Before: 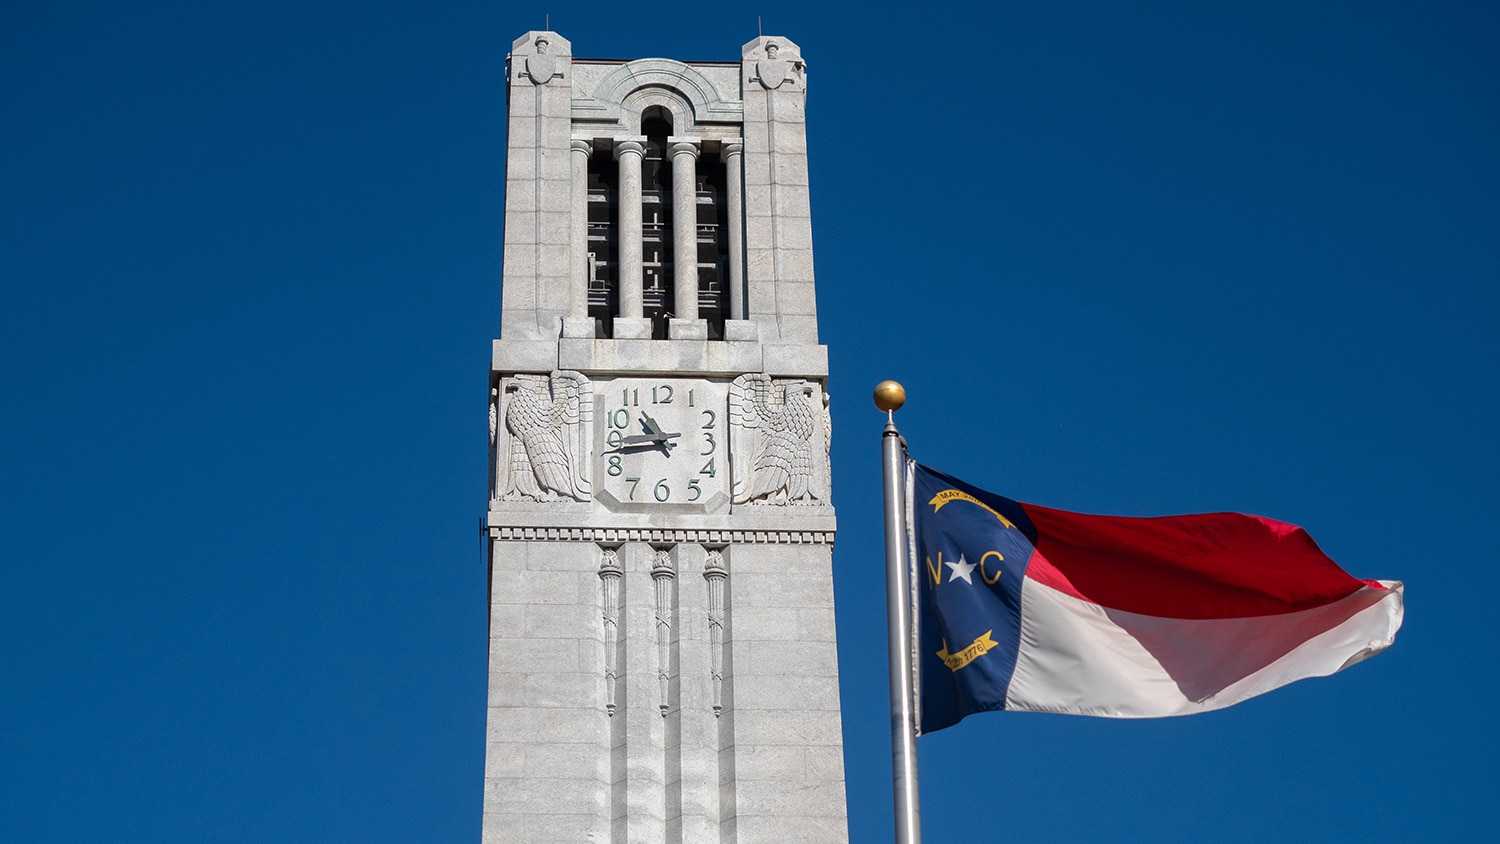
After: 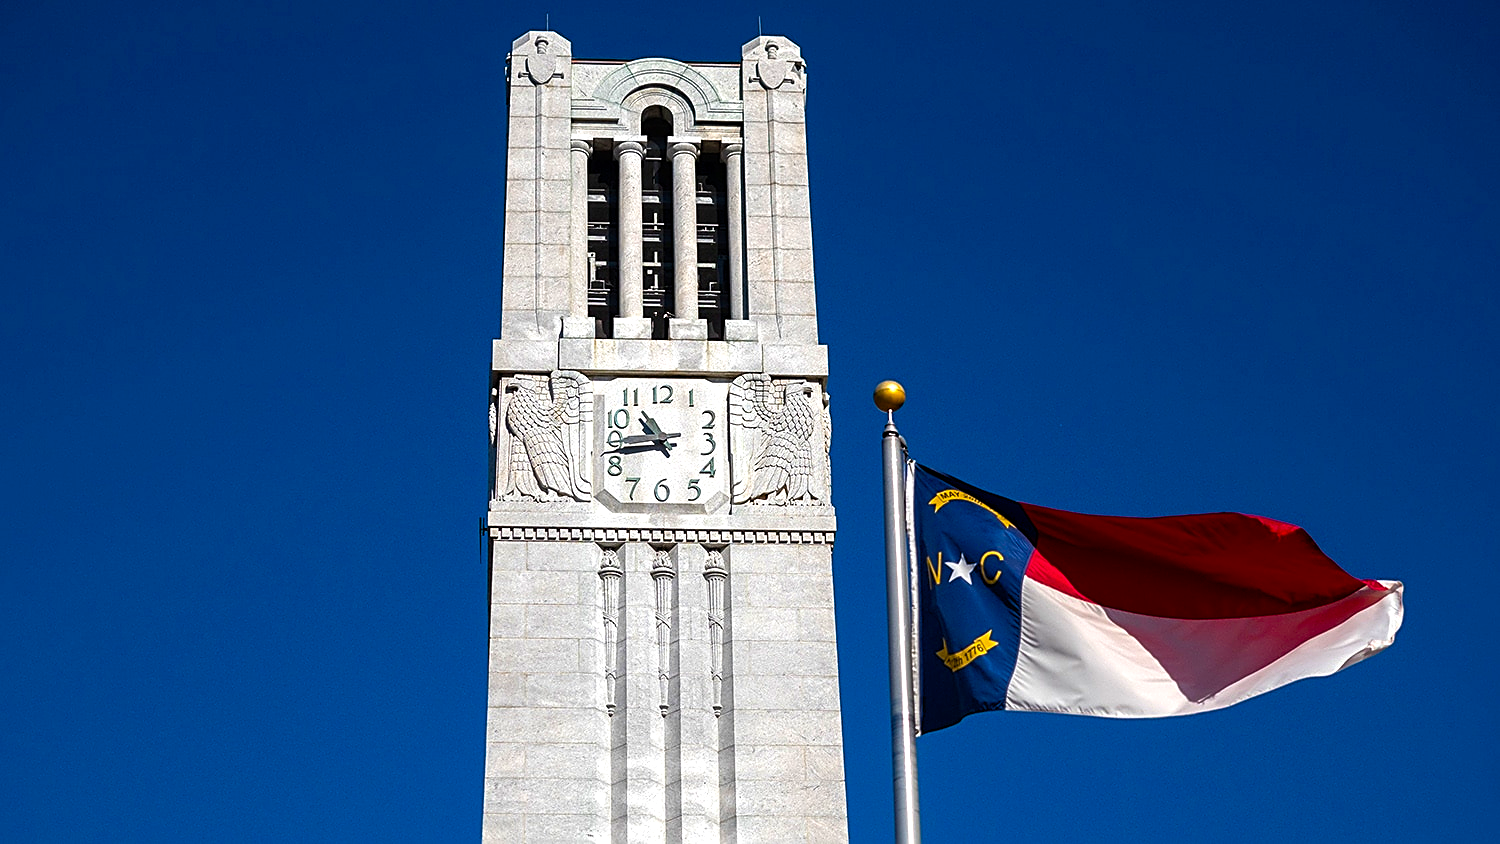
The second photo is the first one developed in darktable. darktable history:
color balance rgb: linear chroma grading › global chroma 9%, perceptual saturation grading › global saturation 36%, perceptual saturation grading › shadows 35%, perceptual brilliance grading › global brilliance 15%, perceptual brilliance grading › shadows -35%, global vibrance 15%
sharpen: amount 0.6
